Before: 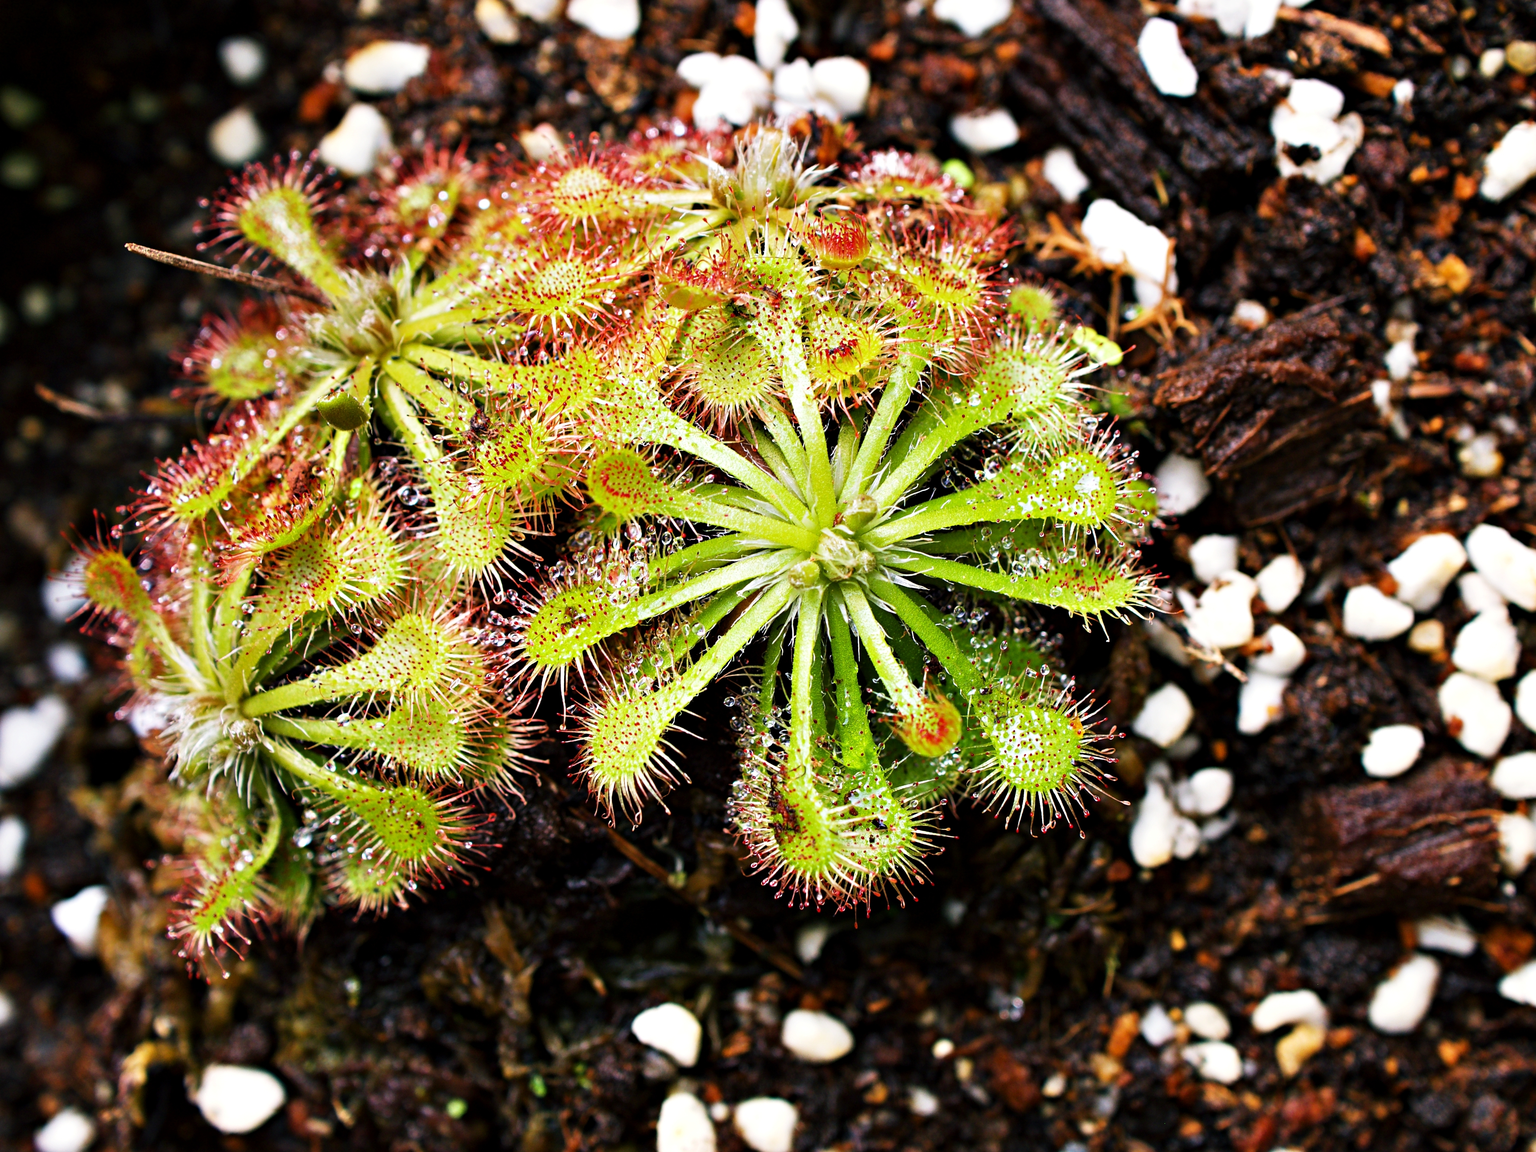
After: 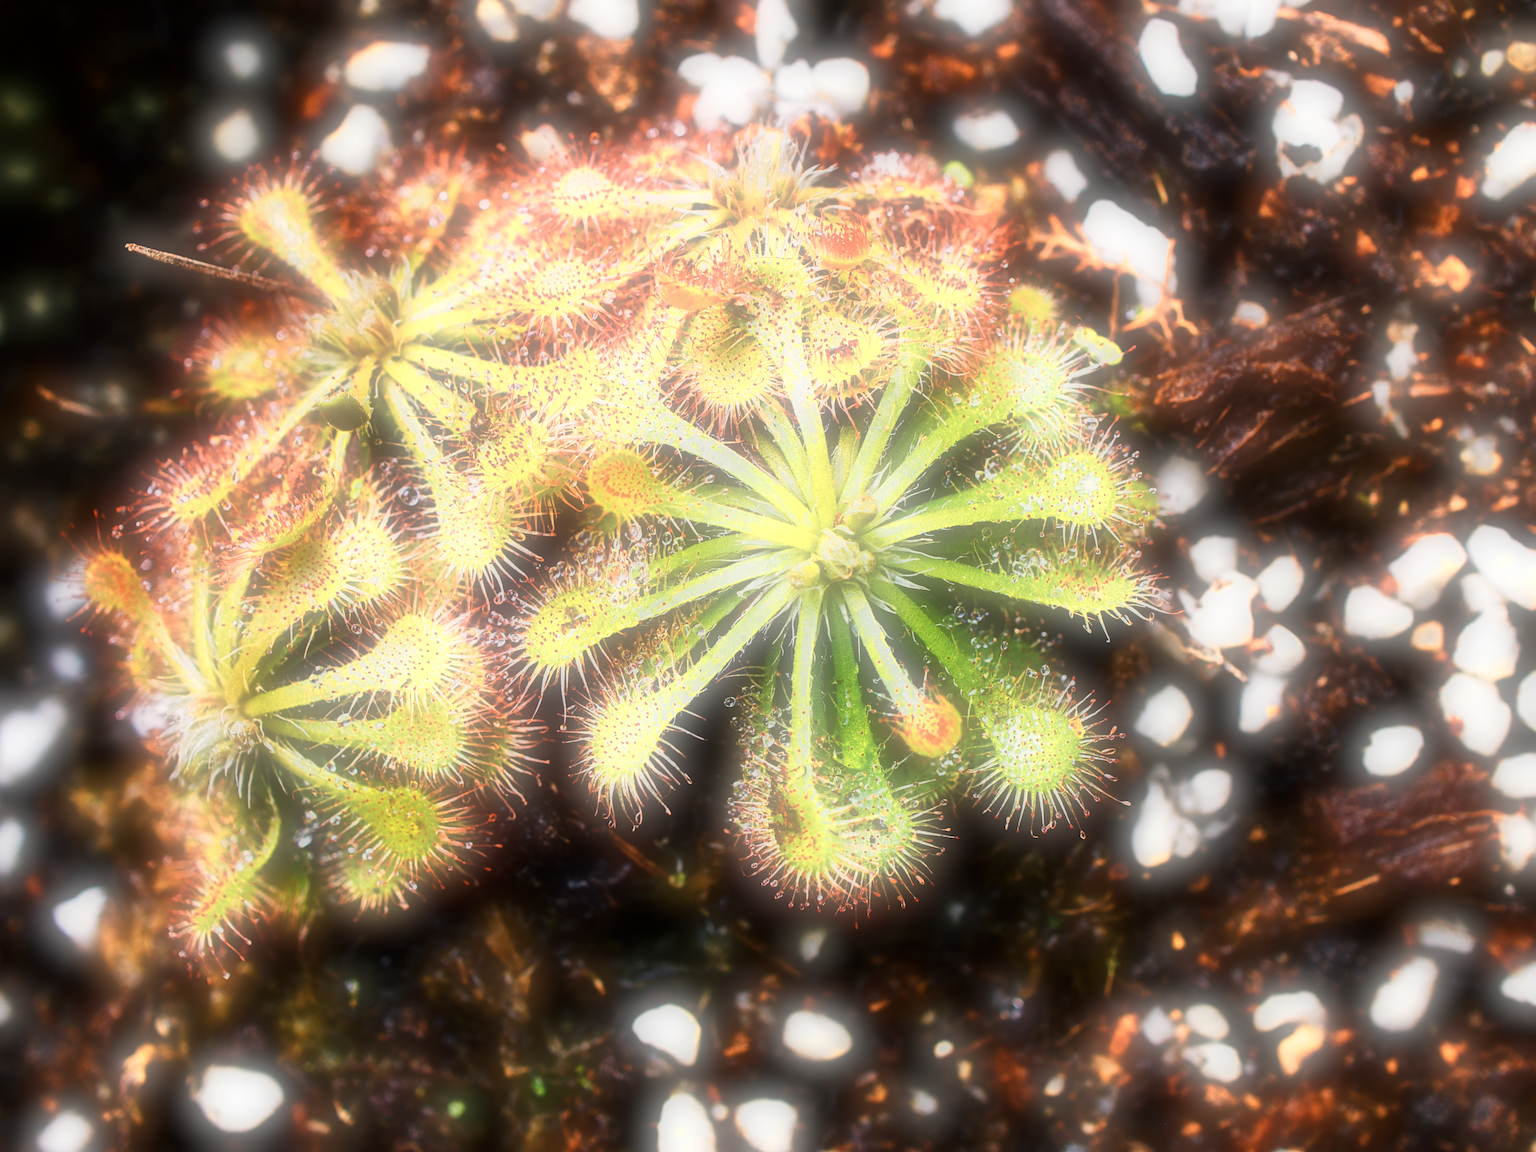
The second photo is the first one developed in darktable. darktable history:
color zones: curves: ch0 [(0.018, 0.548) (0.197, 0.654) (0.425, 0.447) (0.605, 0.658) (0.732, 0.579)]; ch1 [(0.105, 0.531) (0.224, 0.531) (0.386, 0.39) (0.618, 0.456) (0.732, 0.456) (0.956, 0.421)]; ch2 [(0.039, 0.583) (0.215, 0.465) (0.399, 0.544) (0.465, 0.548) (0.614, 0.447) (0.724, 0.43) (0.882, 0.623) (0.956, 0.632)]
soften: on, module defaults
color balance rgb: perceptual saturation grading › global saturation 10%, global vibrance 10%
